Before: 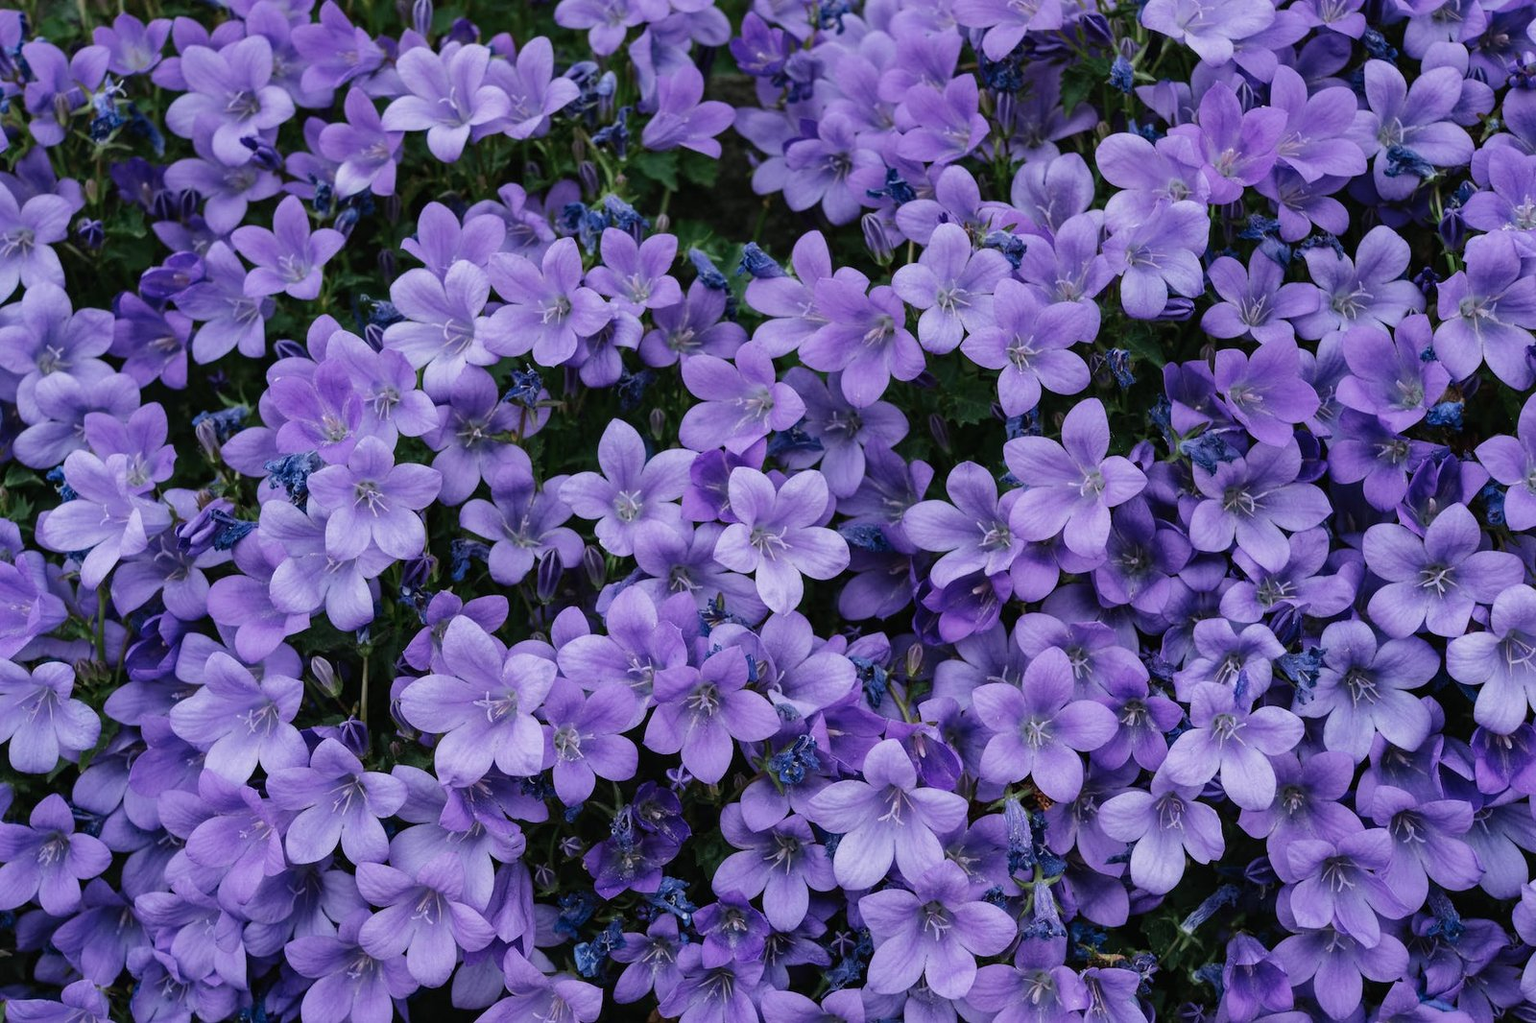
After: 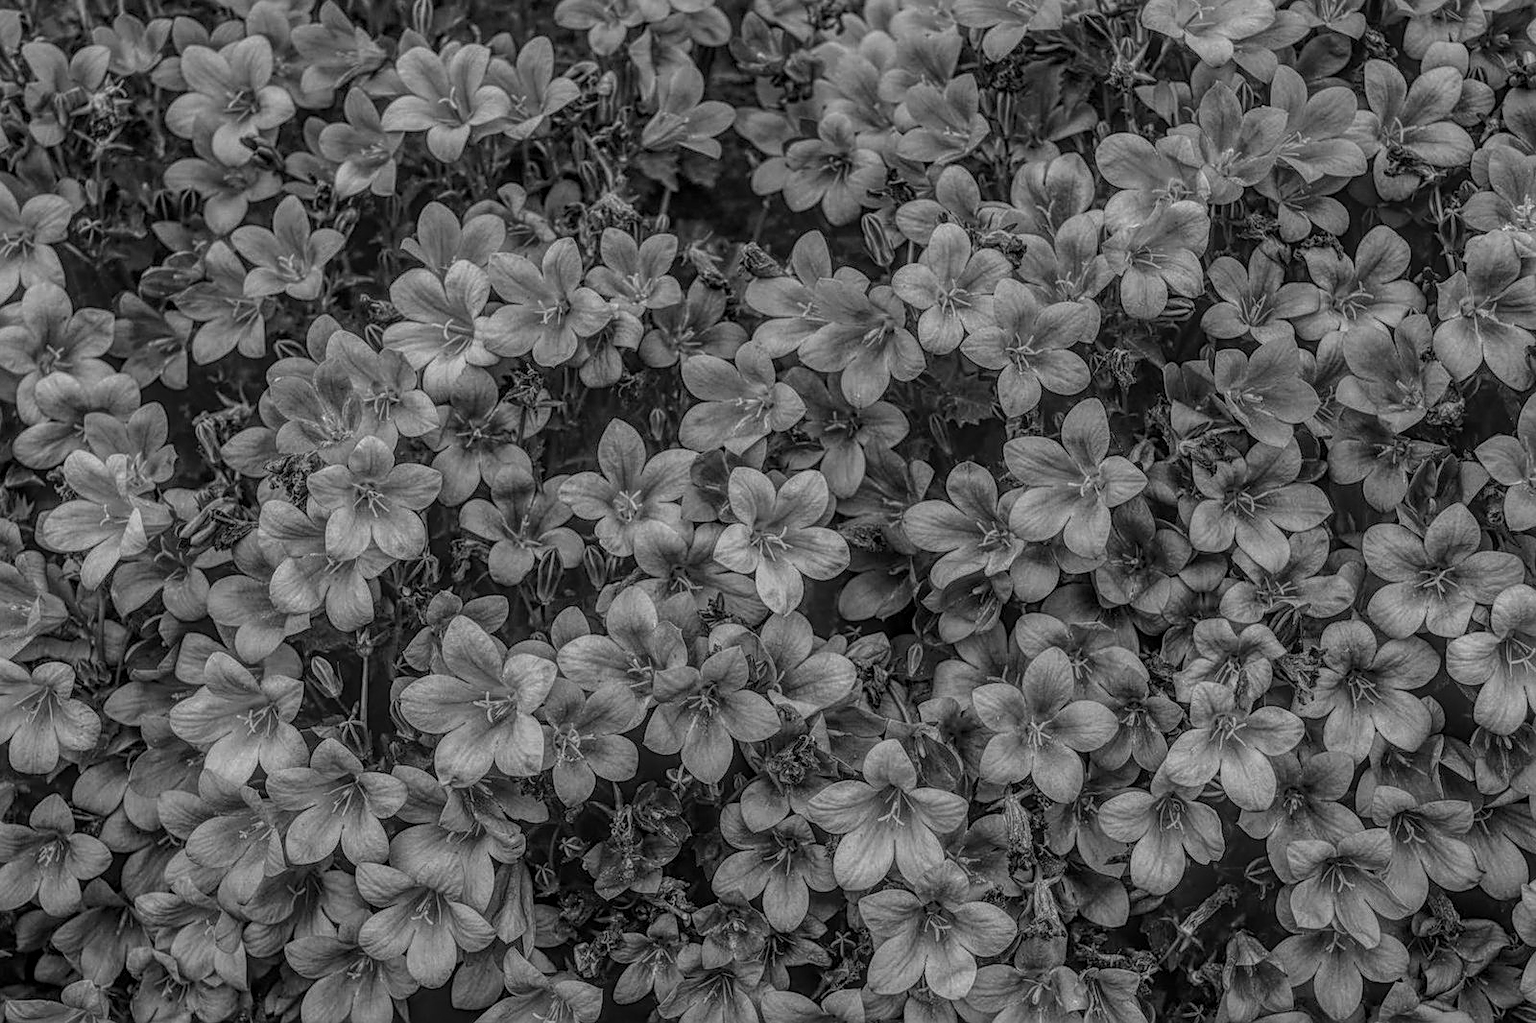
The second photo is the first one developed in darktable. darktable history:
color contrast: green-magenta contrast 0.96
monochrome: a 32, b 64, size 2.3
sharpen: on, module defaults
local contrast: highlights 0%, shadows 0%, detail 200%, midtone range 0.25
